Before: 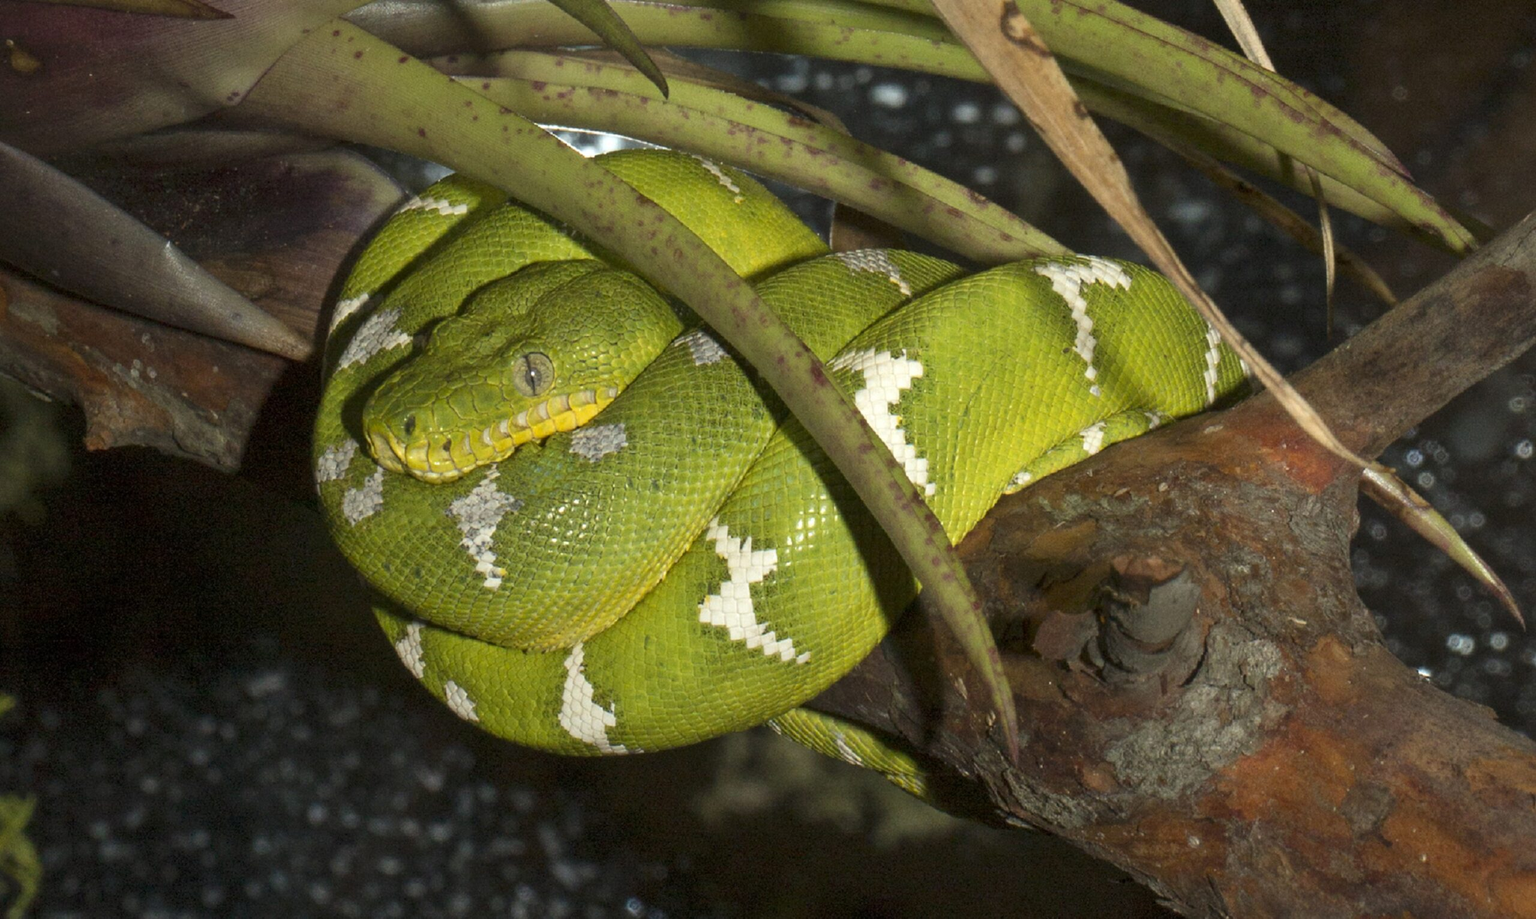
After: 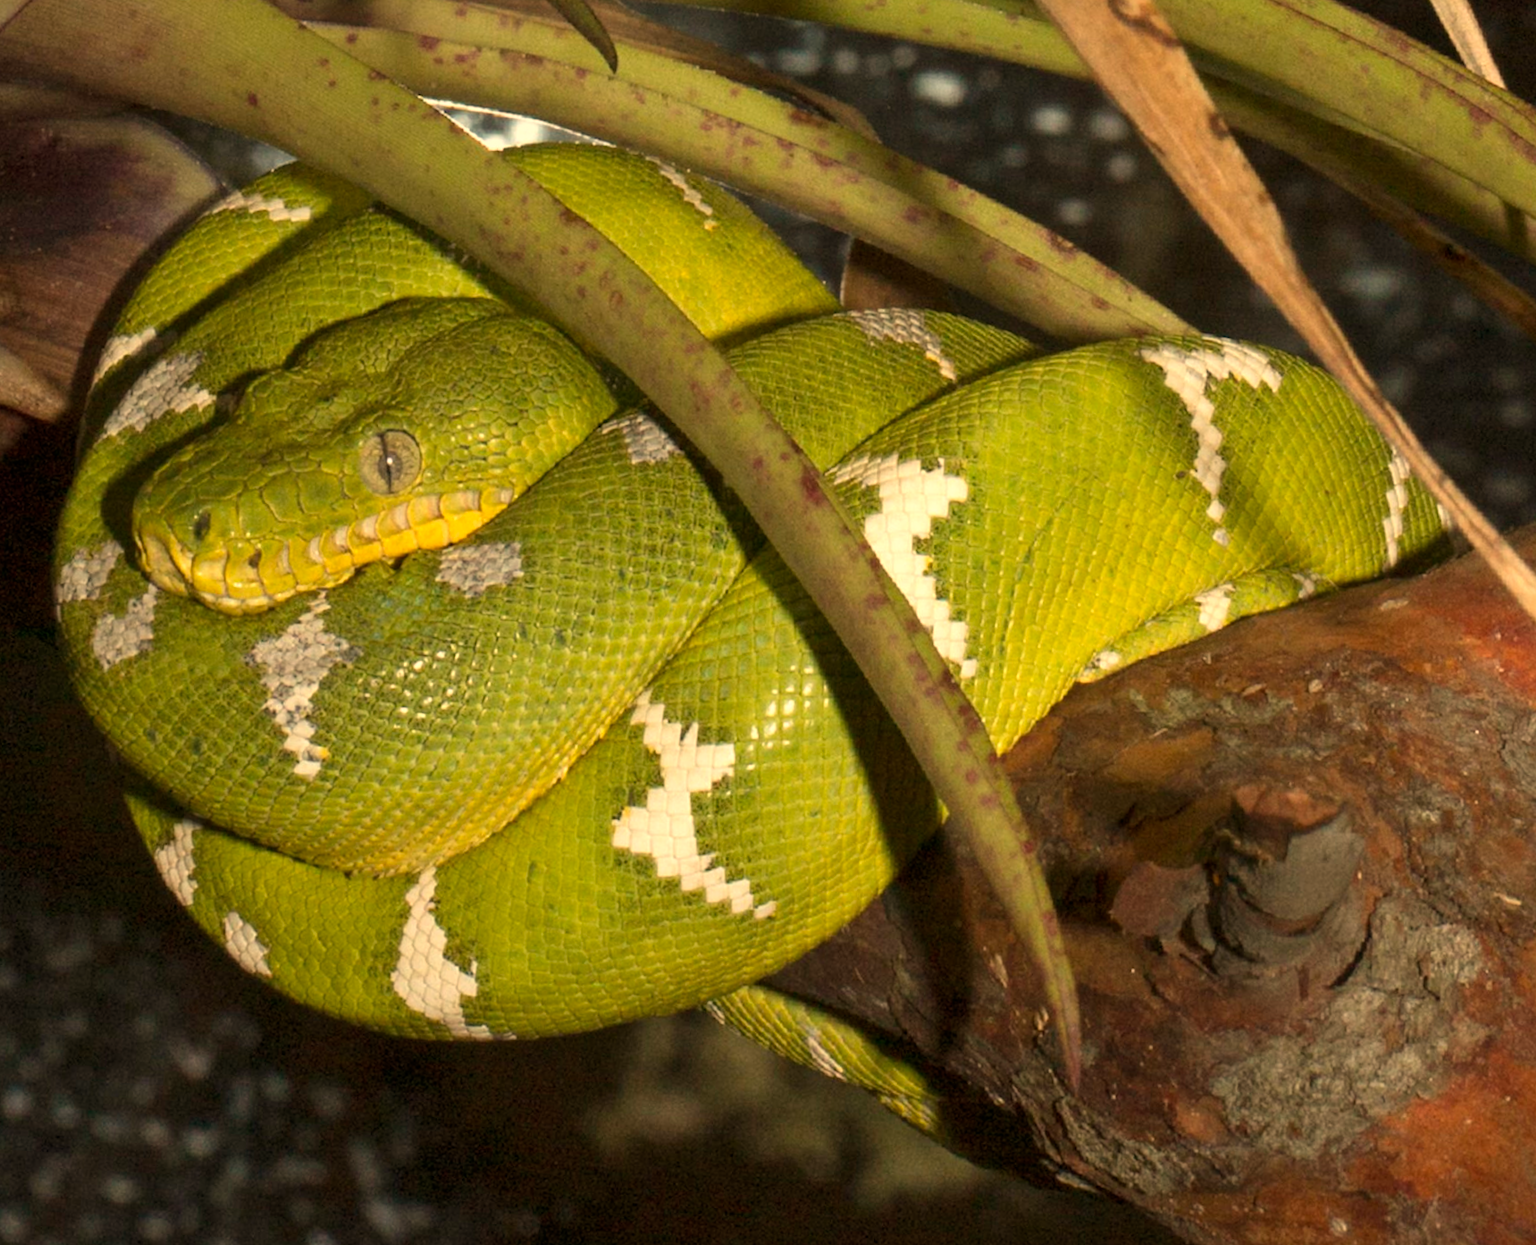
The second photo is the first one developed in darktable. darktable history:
rotate and perspective: rotation 0.226°, lens shift (vertical) -0.042, crop left 0.023, crop right 0.982, crop top 0.006, crop bottom 0.994
crop and rotate: angle -3.27°, left 14.277%, top 0.028%, right 10.766%, bottom 0.028%
white balance: red 1.123, blue 0.83
exposure: exposure -0.021 EV, compensate highlight preservation false
